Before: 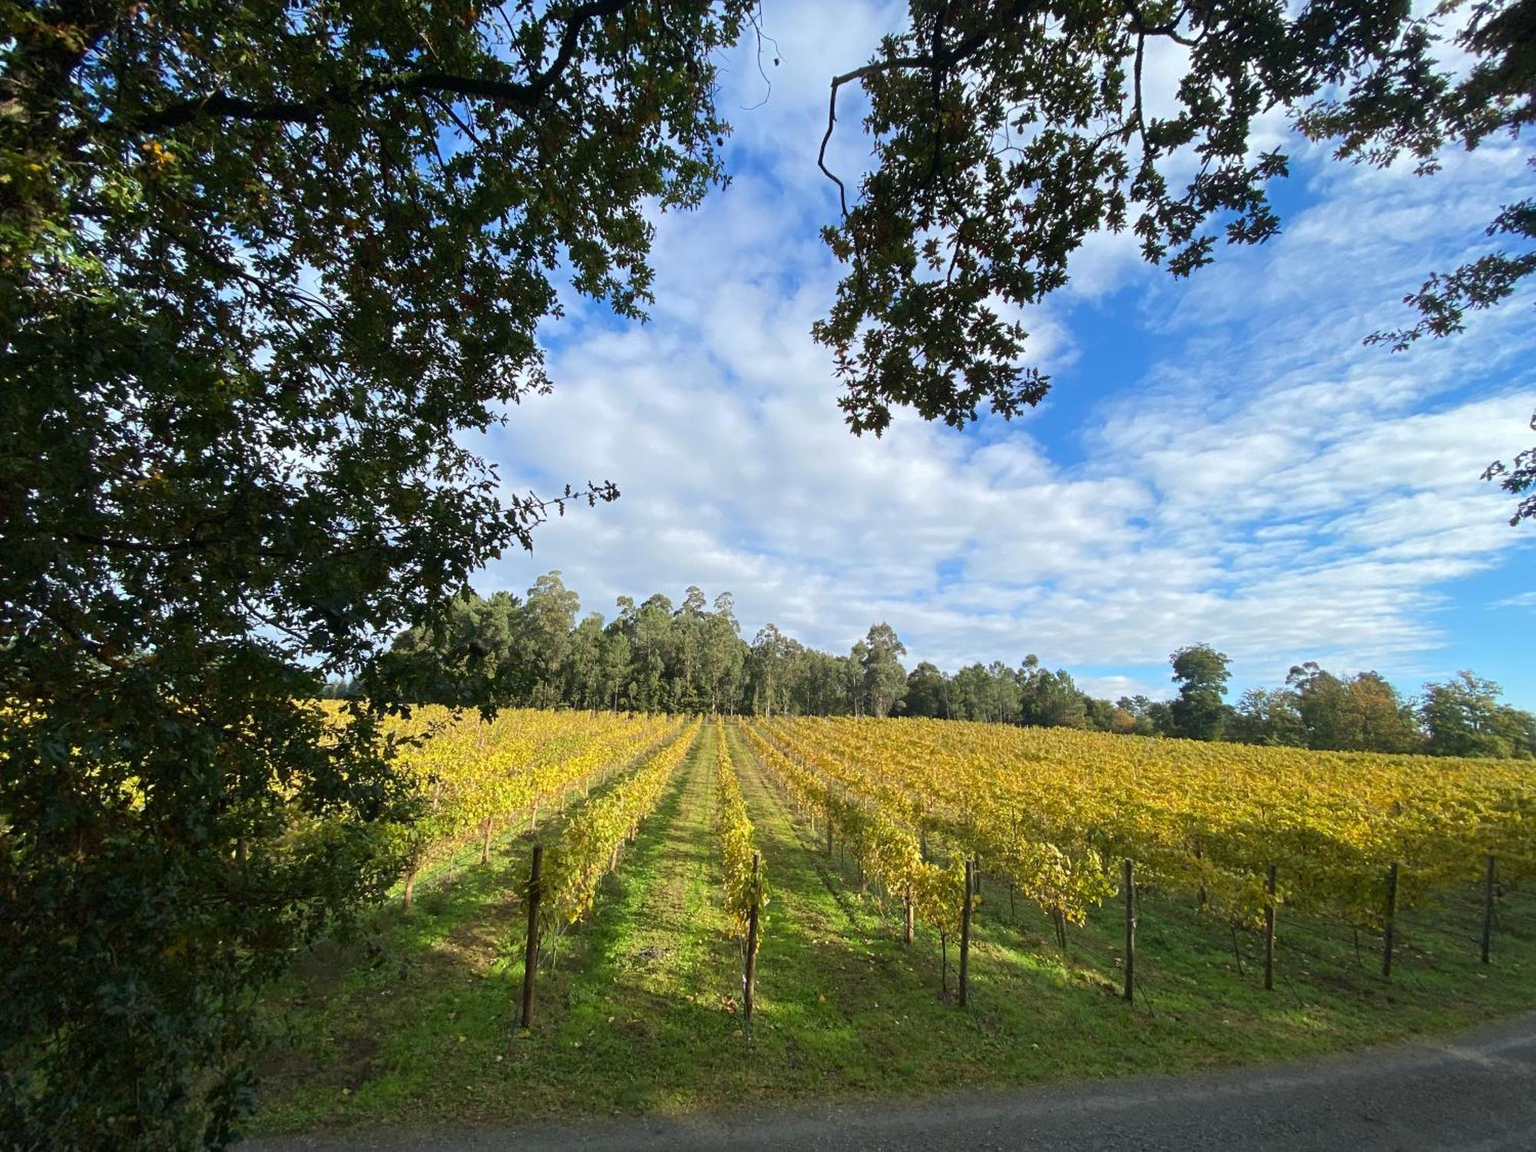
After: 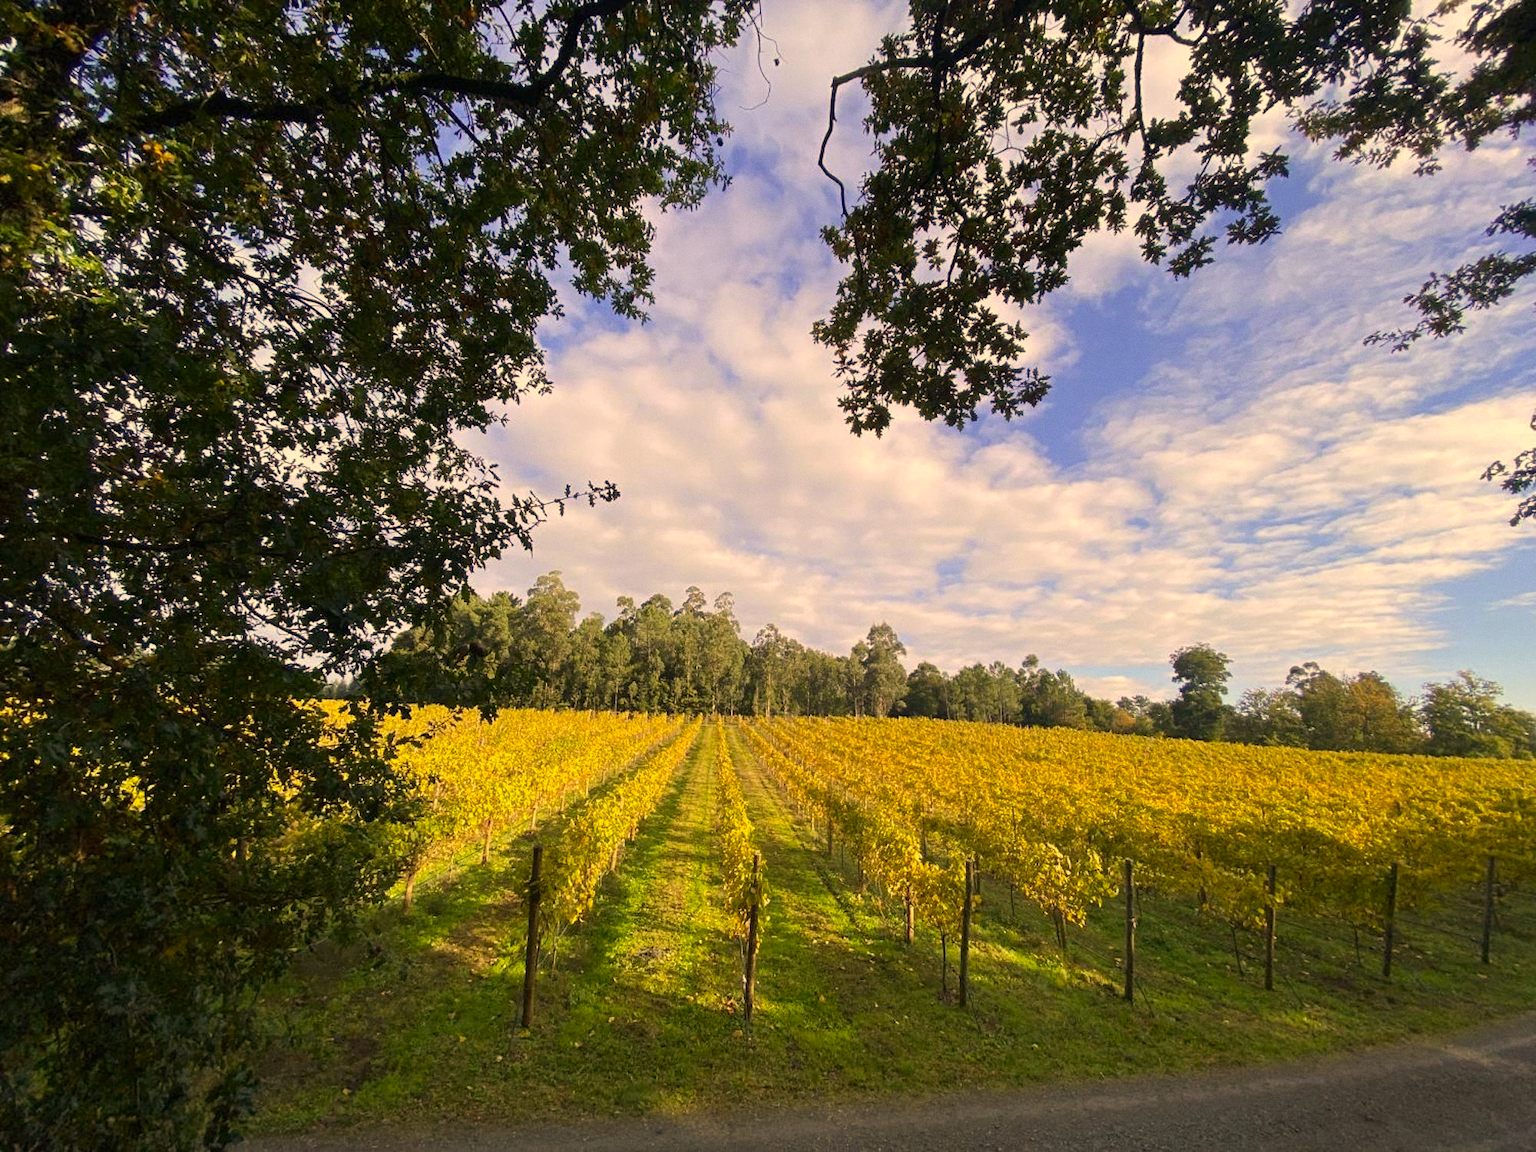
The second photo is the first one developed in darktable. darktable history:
grain: coarseness 0.09 ISO, strength 16.61%
color correction: highlights a* 15, highlights b* 31.55
